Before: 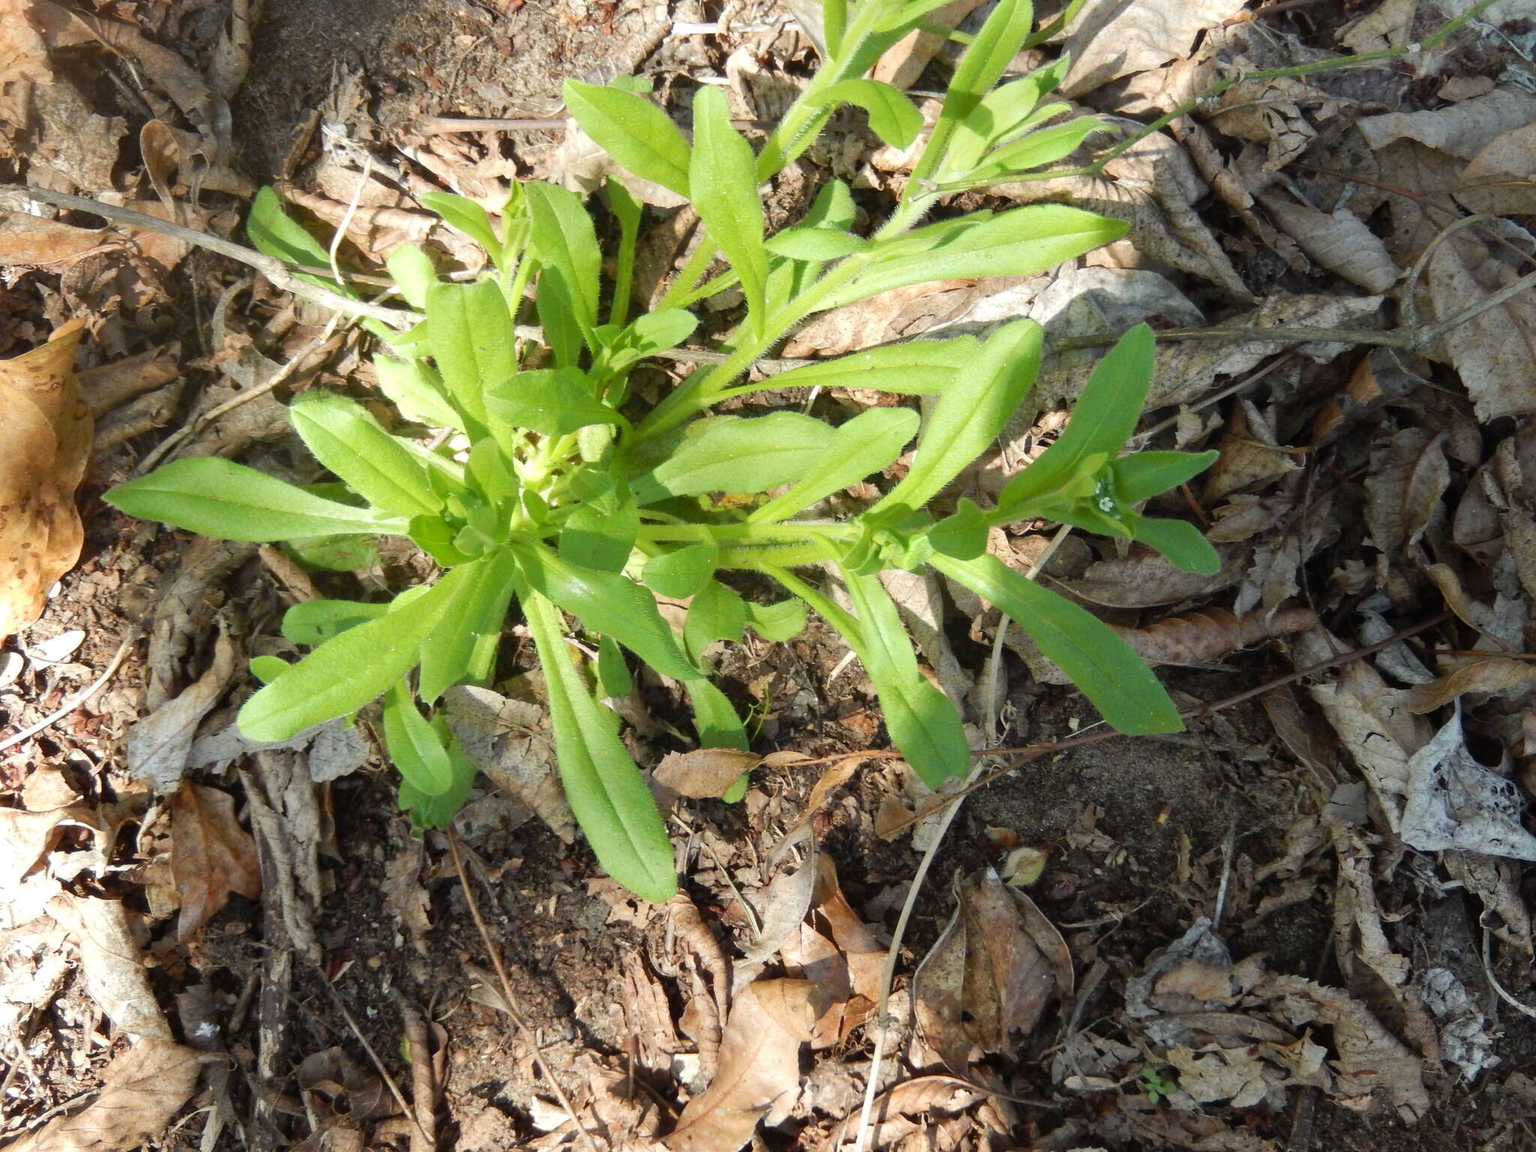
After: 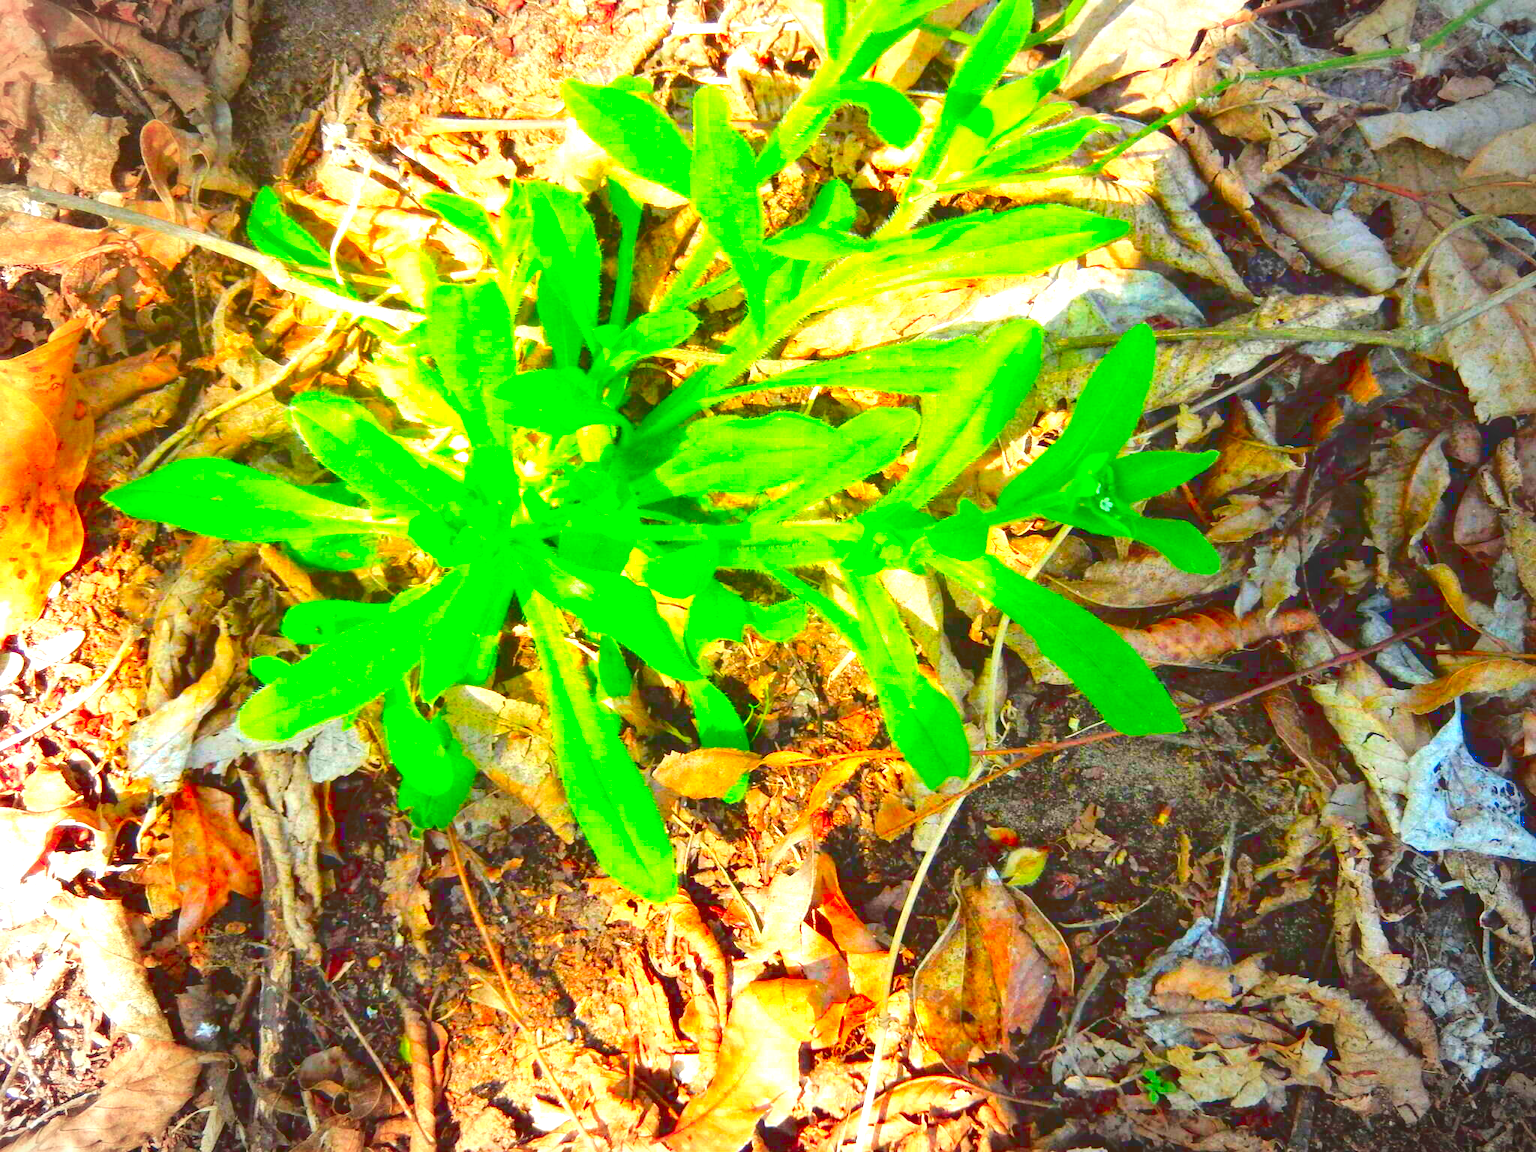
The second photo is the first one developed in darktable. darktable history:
exposure: black level correction 0, exposure 1.2 EV, compensate highlight preservation false
tone curve: curves: ch0 [(0, 0) (0.003, 0.177) (0.011, 0.177) (0.025, 0.176) (0.044, 0.178) (0.069, 0.186) (0.1, 0.194) (0.136, 0.203) (0.177, 0.223) (0.224, 0.255) (0.277, 0.305) (0.335, 0.383) (0.399, 0.467) (0.468, 0.546) (0.543, 0.616) (0.623, 0.694) (0.709, 0.764) (0.801, 0.834) (0.898, 0.901) (1, 1)], color space Lab, linked channels, preserve colors none
vignetting: fall-off start 86.73%, center (0, 0.007), automatic ratio true
color correction: highlights b* 0.026, saturation 2.94
